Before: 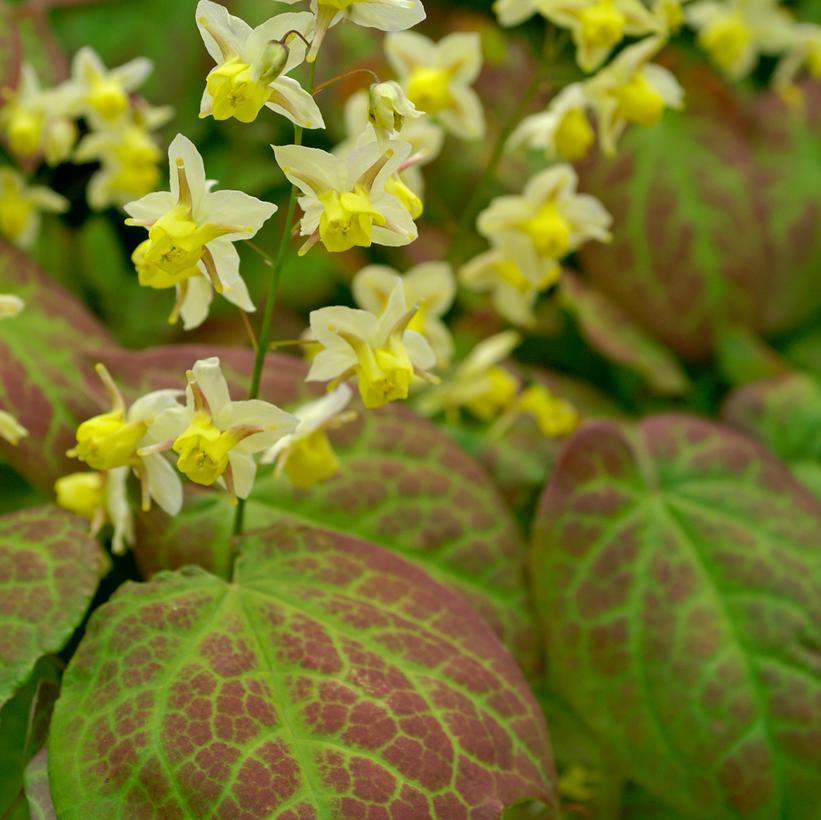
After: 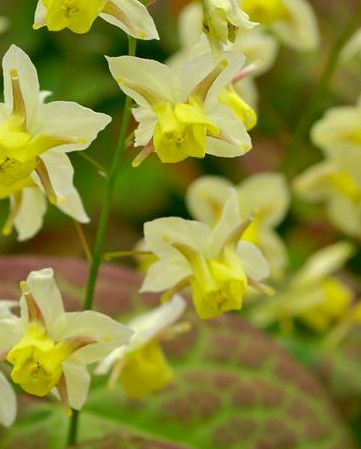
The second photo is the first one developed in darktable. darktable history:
bloom: size 3%, threshold 100%, strength 0%
crop: left 20.248%, top 10.86%, right 35.675%, bottom 34.321%
